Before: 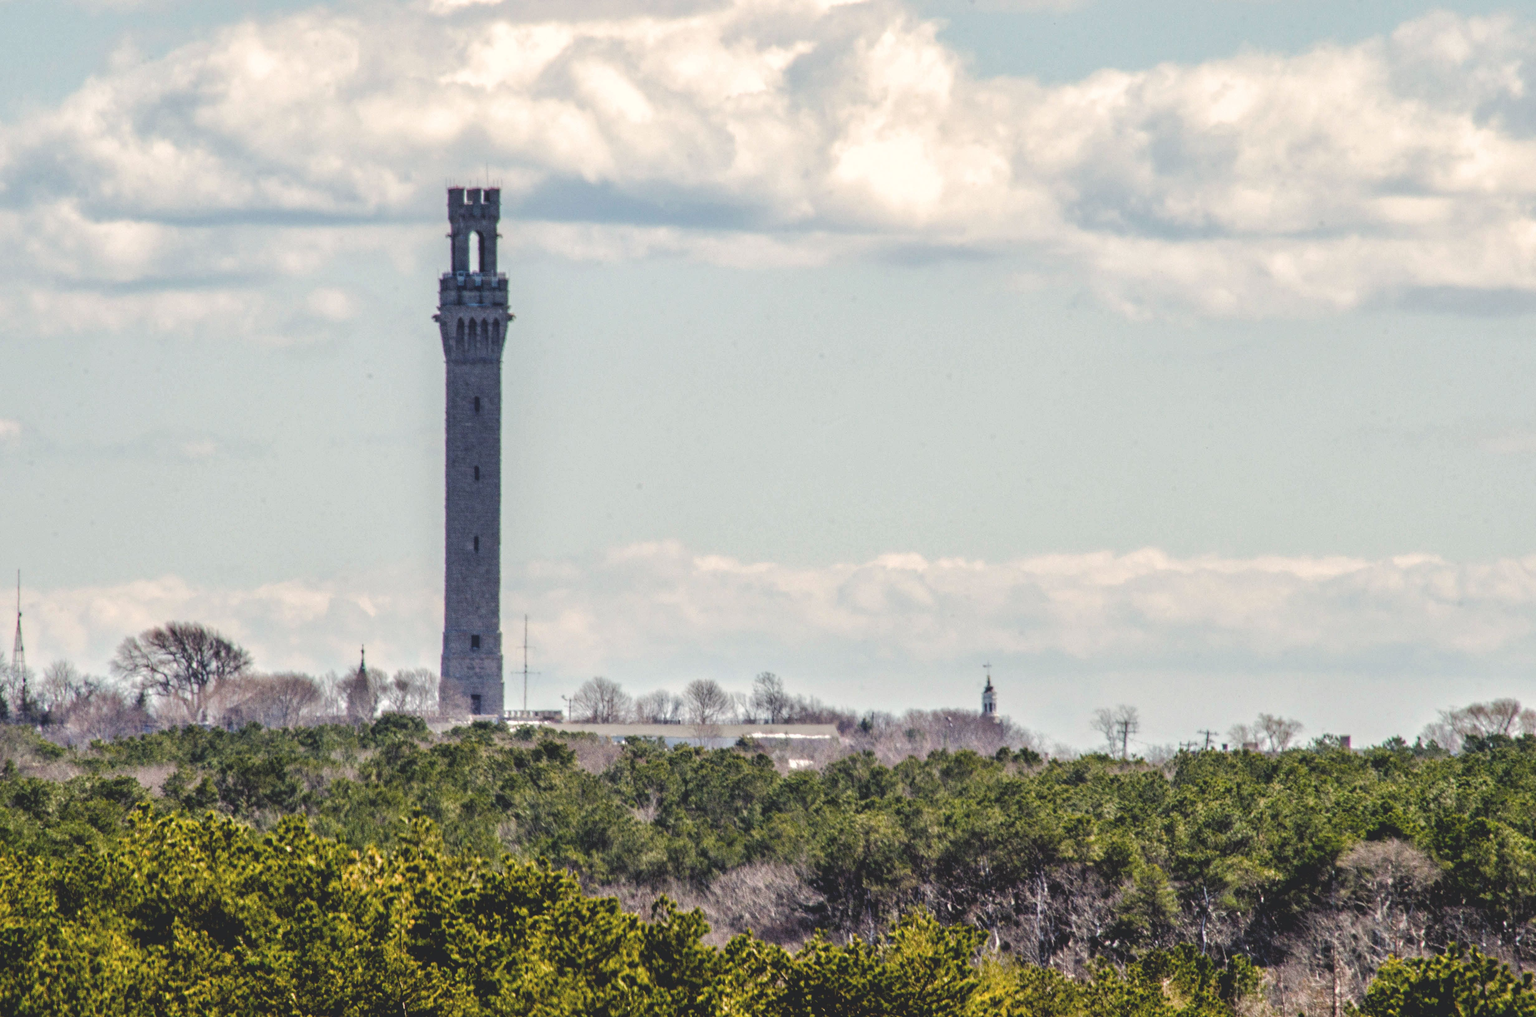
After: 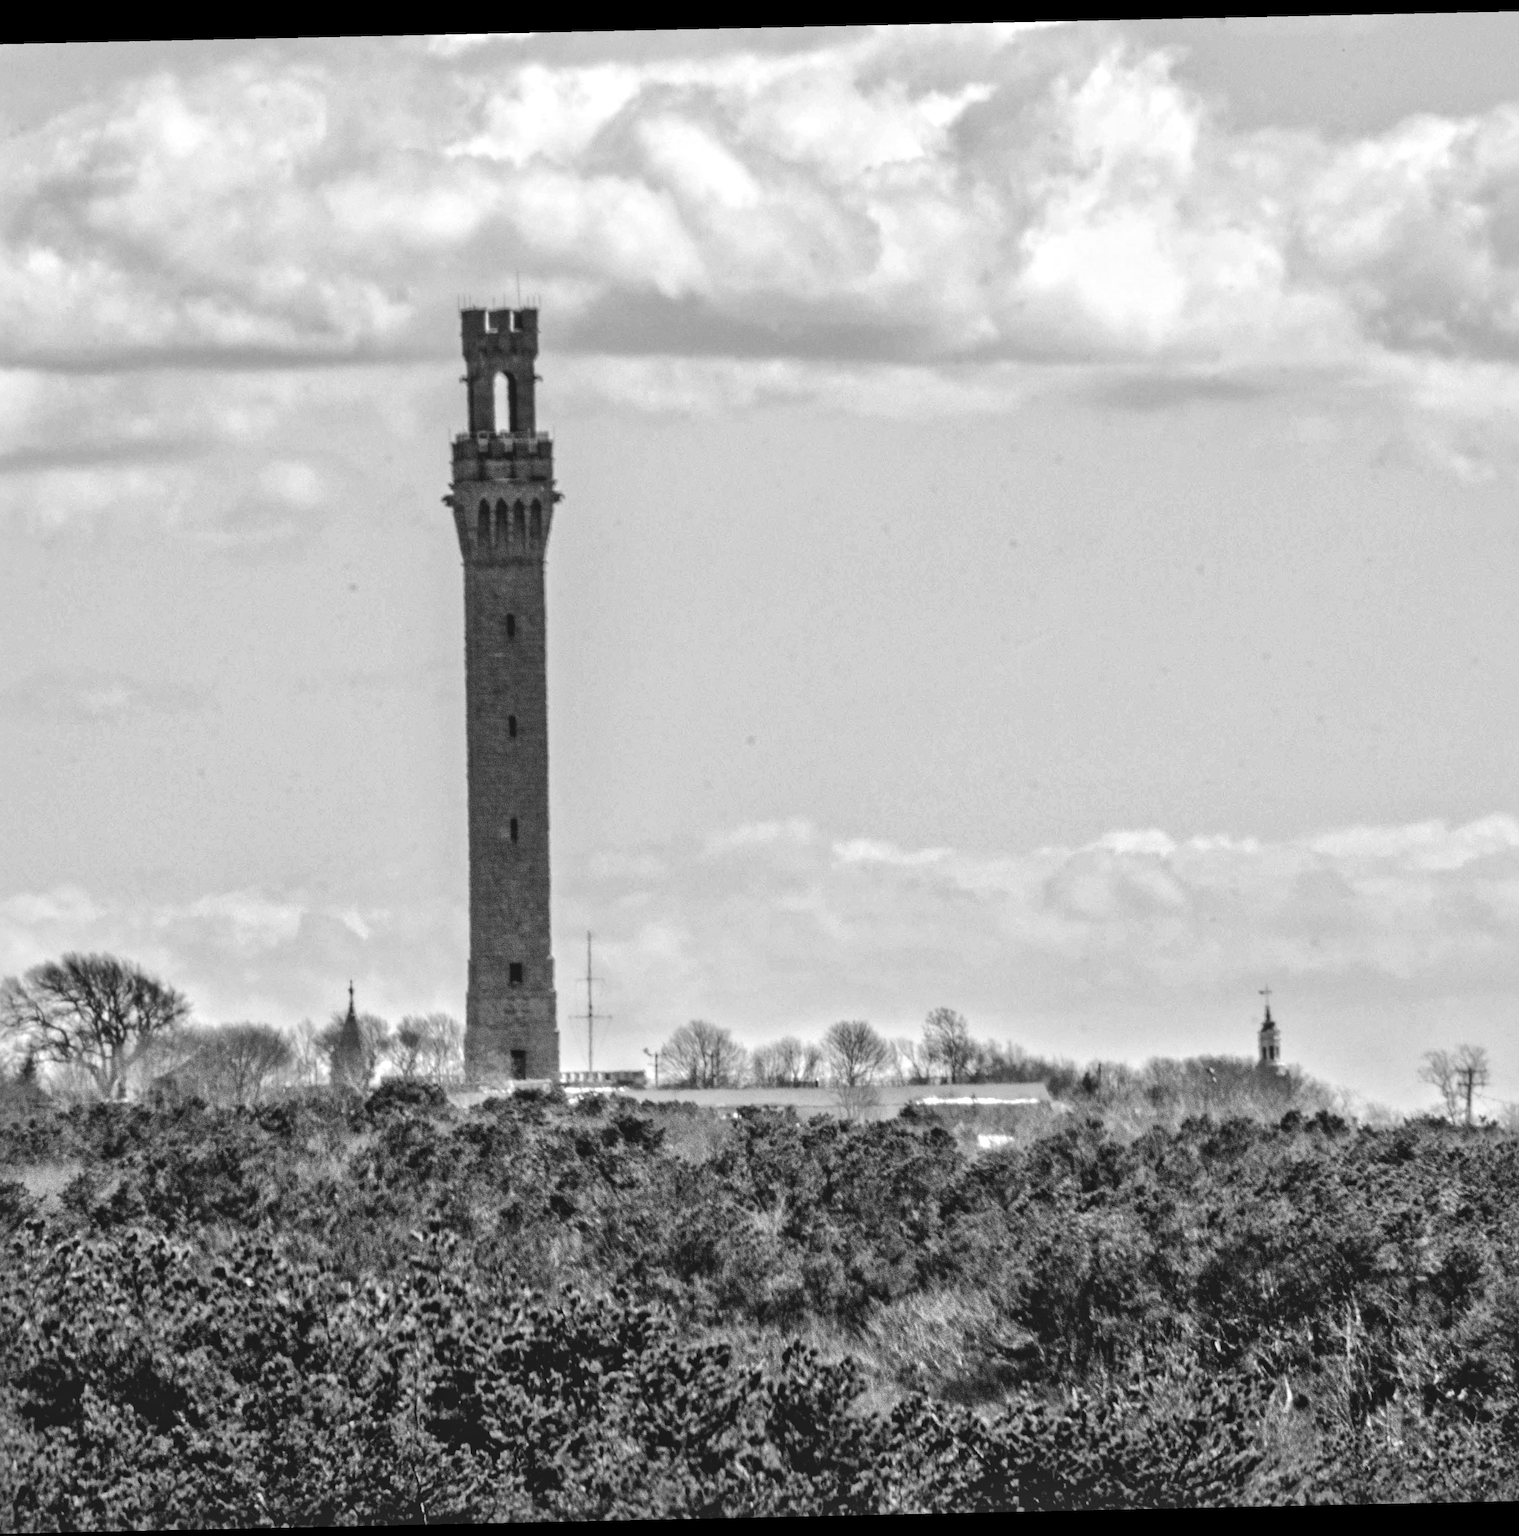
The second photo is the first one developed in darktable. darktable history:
white balance: emerald 1
local contrast: mode bilateral grid, contrast 50, coarseness 50, detail 150%, midtone range 0.2
monochrome: a -11.7, b 1.62, size 0.5, highlights 0.38
crop and rotate: left 8.786%, right 24.548%
rotate and perspective: rotation -1.24°, automatic cropping off
